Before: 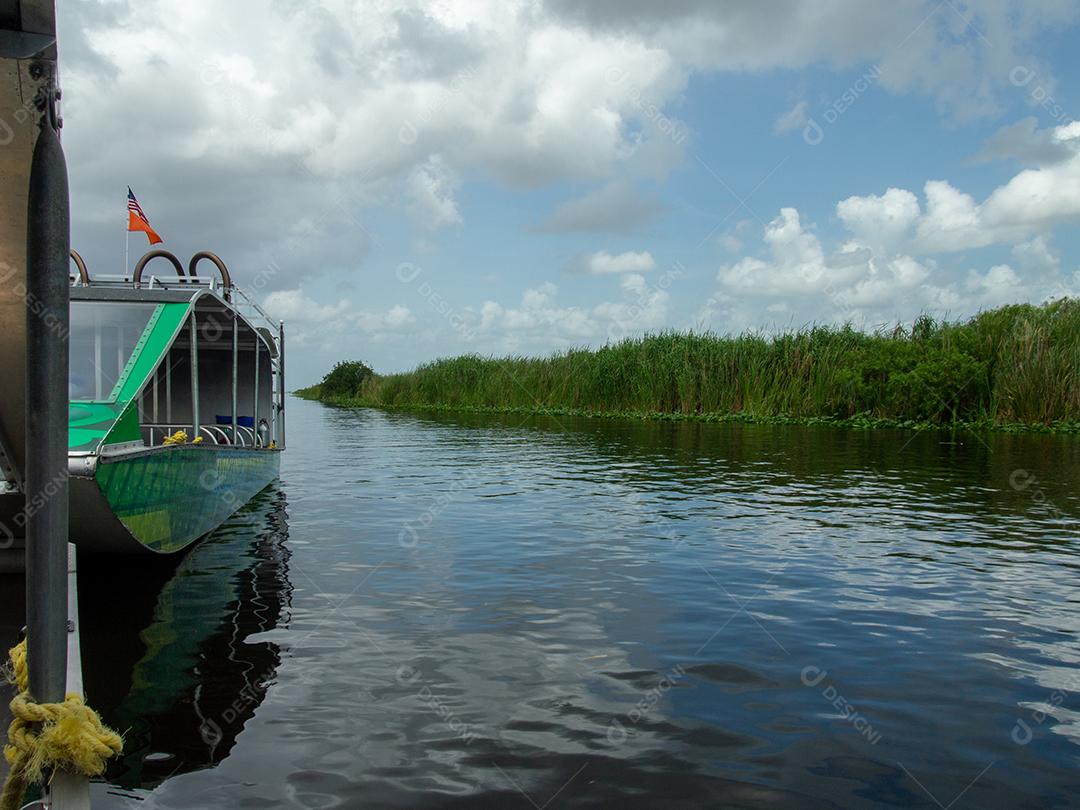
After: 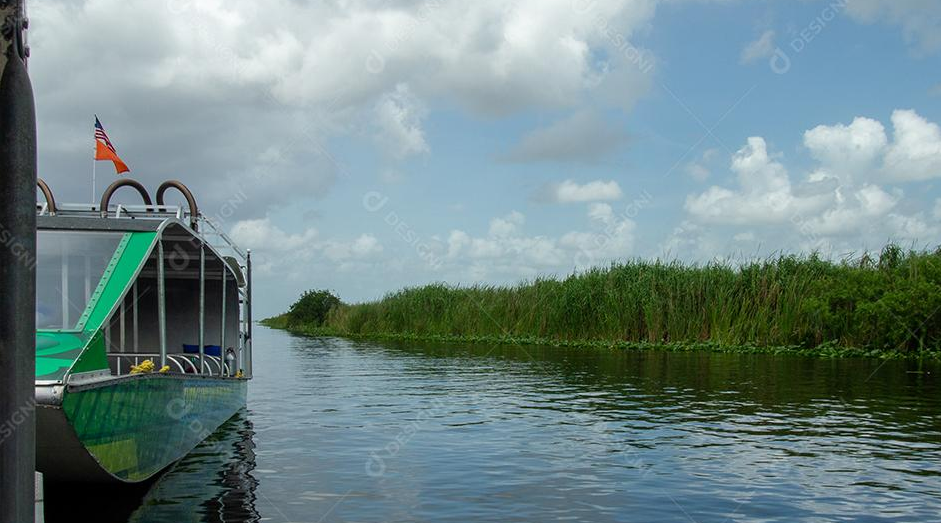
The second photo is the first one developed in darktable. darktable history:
crop: left 3.13%, top 8.816%, right 9.664%, bottom 26.568%
